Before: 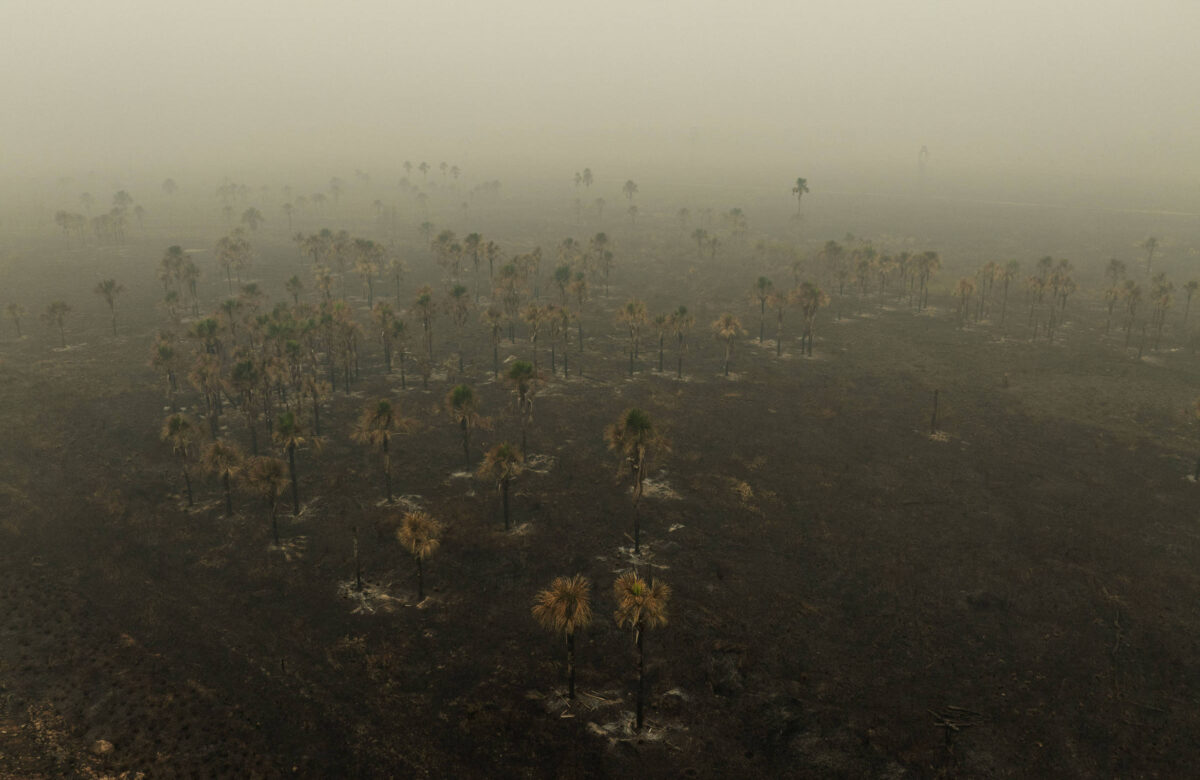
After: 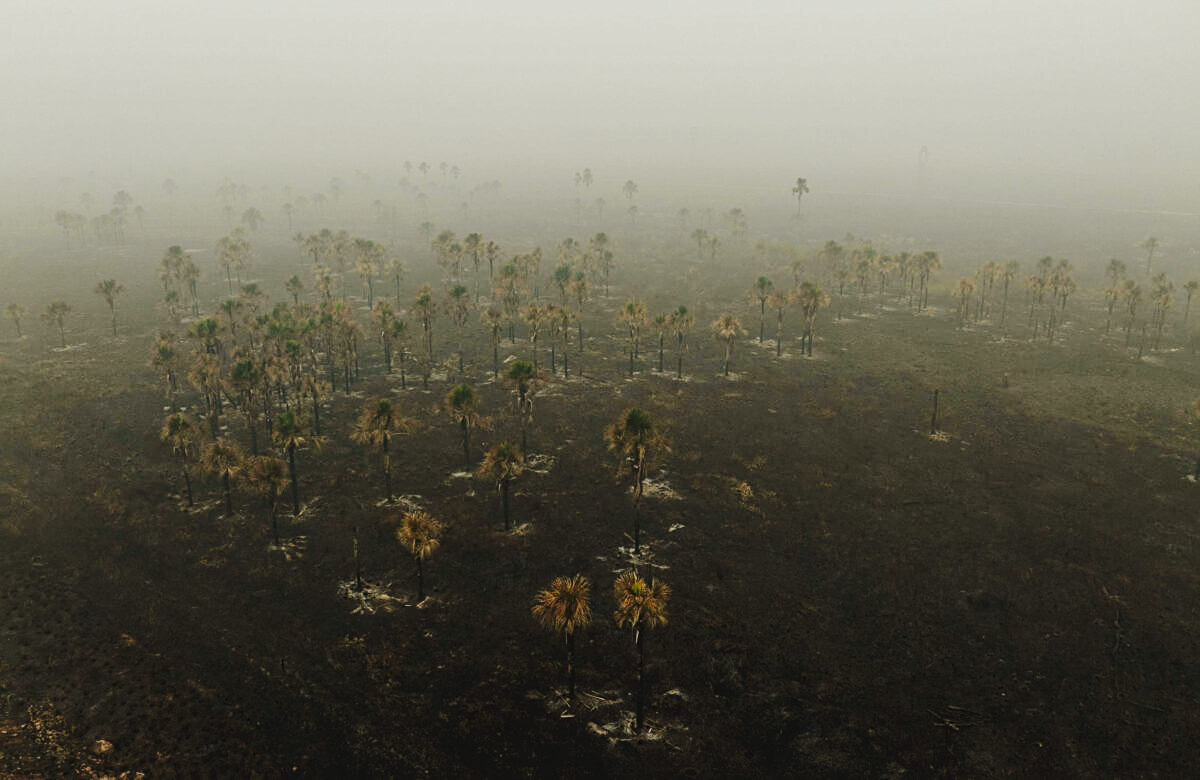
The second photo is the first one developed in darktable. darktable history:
white balance: red 0.974, blue 1.044
tone curve: curves: ch0 [(0, 0) (0.003, 0.034) (0.011, 0.038) (0.025, 0.046) (0.044, 0.054) (0.069, 0.06) (0.1, 0.079) (0.136, 0.114) (0.177, 0.151) (0.224, 0.213) (0.277, 0.293) (0.335, 0.385) (0.399, 0.482) (0.468, 0.578) (0.543, 0.655) (0.623, 0.724) (0.709, 0.786) (0.801, 0.854) (0.898, 0.922) (1, 1)], preserve colors none
sharpen: on, module defaults
